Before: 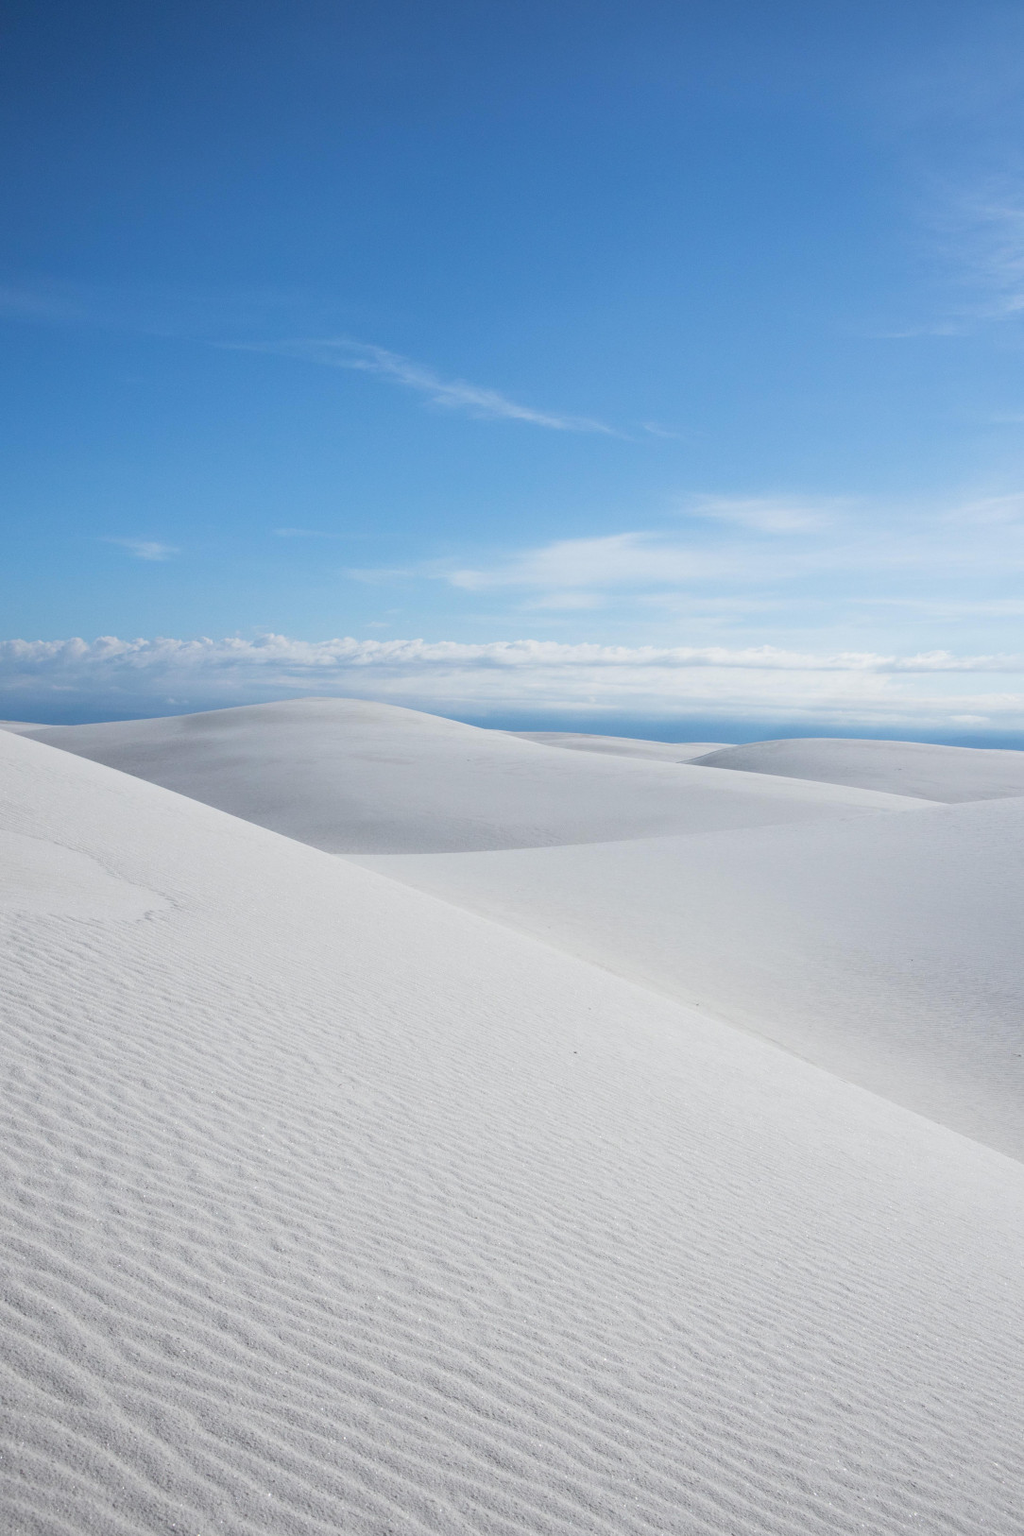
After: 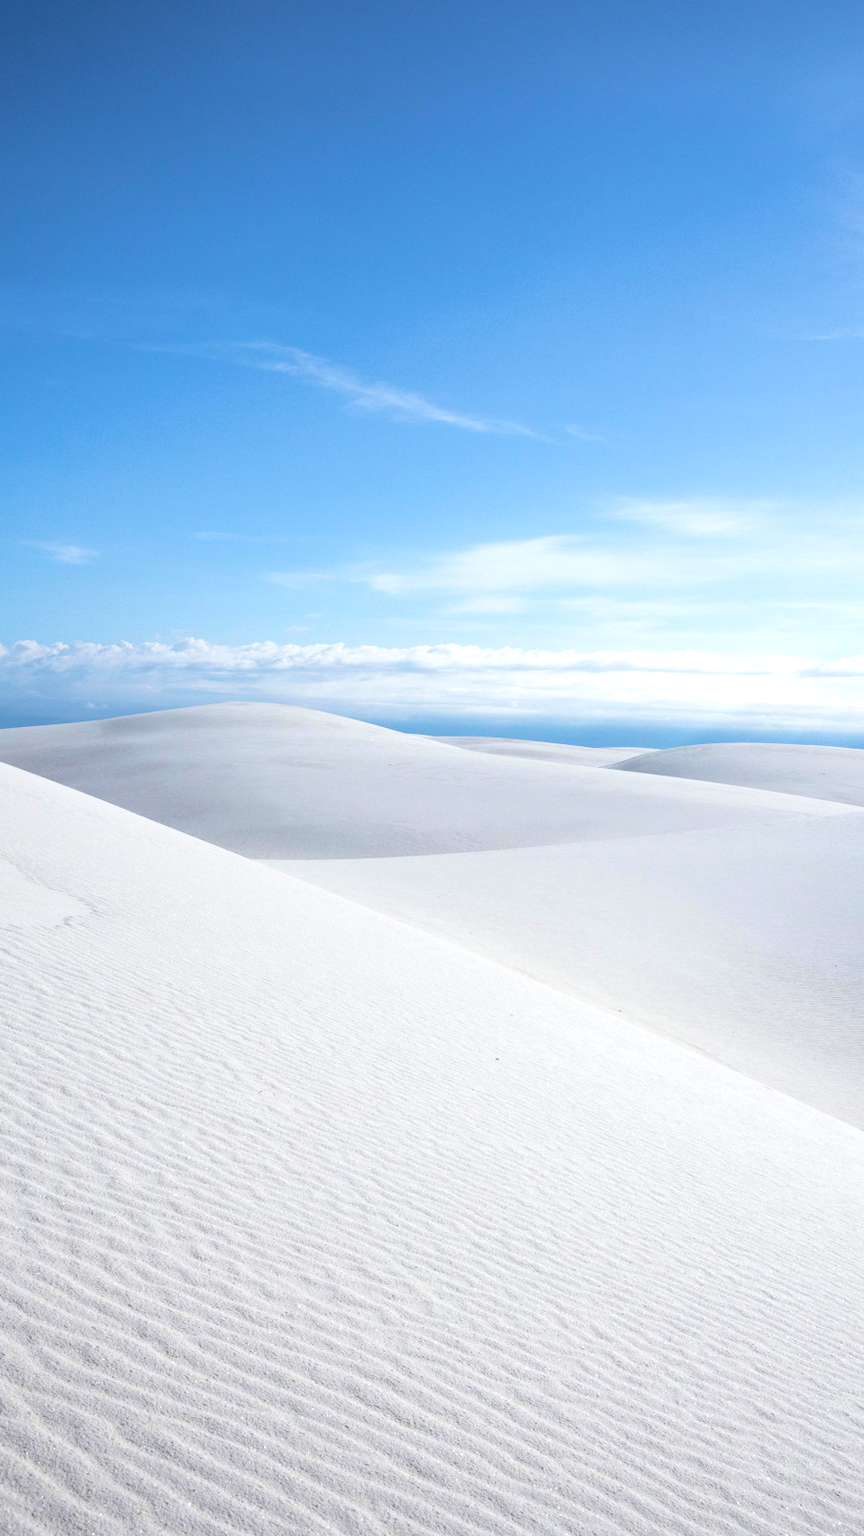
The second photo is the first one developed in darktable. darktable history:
velvia: on, module defaults
crop: left 8.026%, right 7.374%
exposure: exposure 0.507 EV, compensate highlight preservation false
